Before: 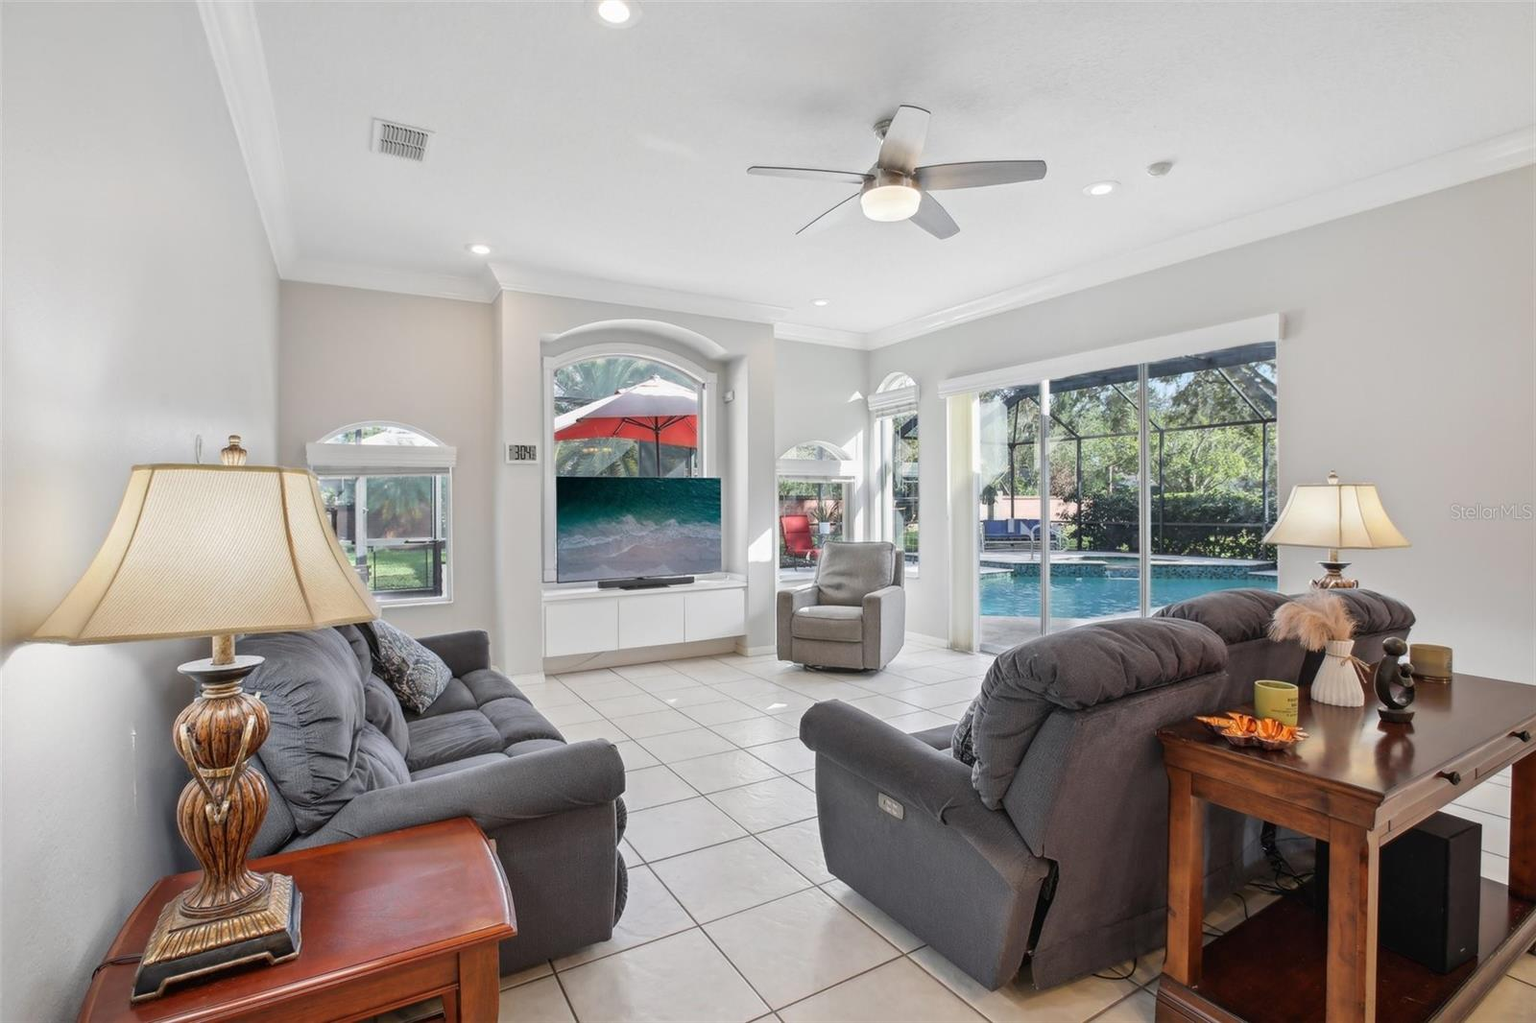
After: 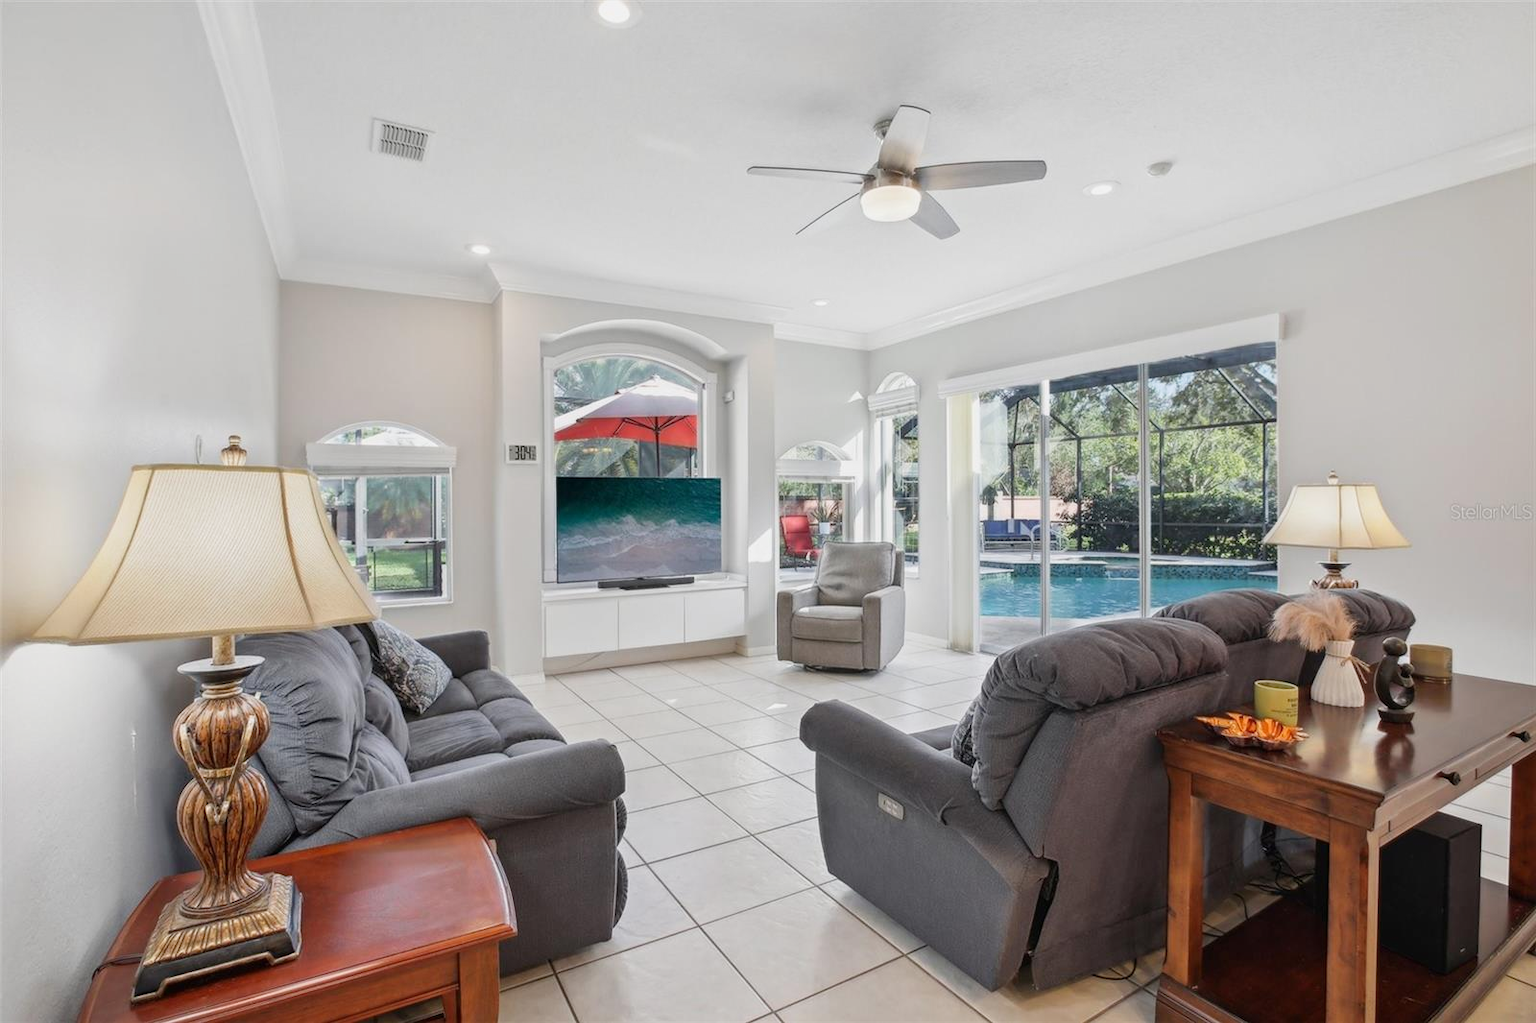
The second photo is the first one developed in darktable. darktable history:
tone curve: curves: ch0 [(0, 0) (0.822, 0.825) (0.994, 0.955)]; ch1 [(0, 0) (0.226, 0.261) (0.383, 0.397) (0.46, 0.46) (0.498, 0.479) (0.524, 0.523) (0.578, 0.575) (1, 1)]; ch2 [(0, 0) (0.438, 0.456) (0.5, 0.498) (0.547, 0.515) (0.597, 0.58) (0.629, 0.603) (1, 1)], preserve colors none
